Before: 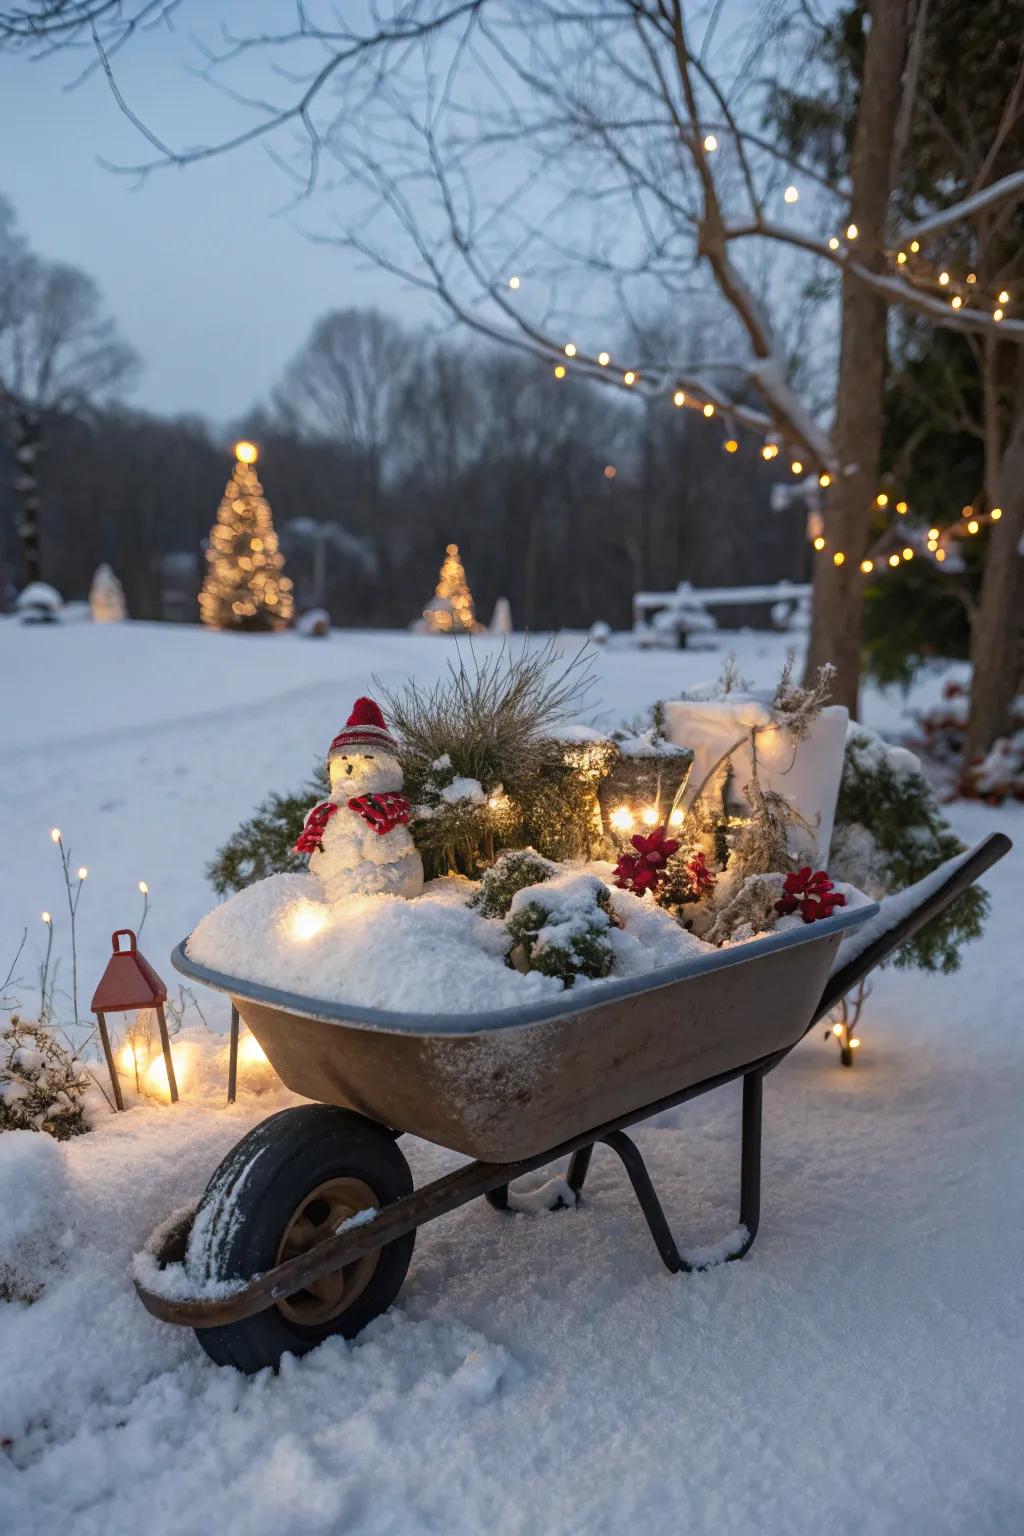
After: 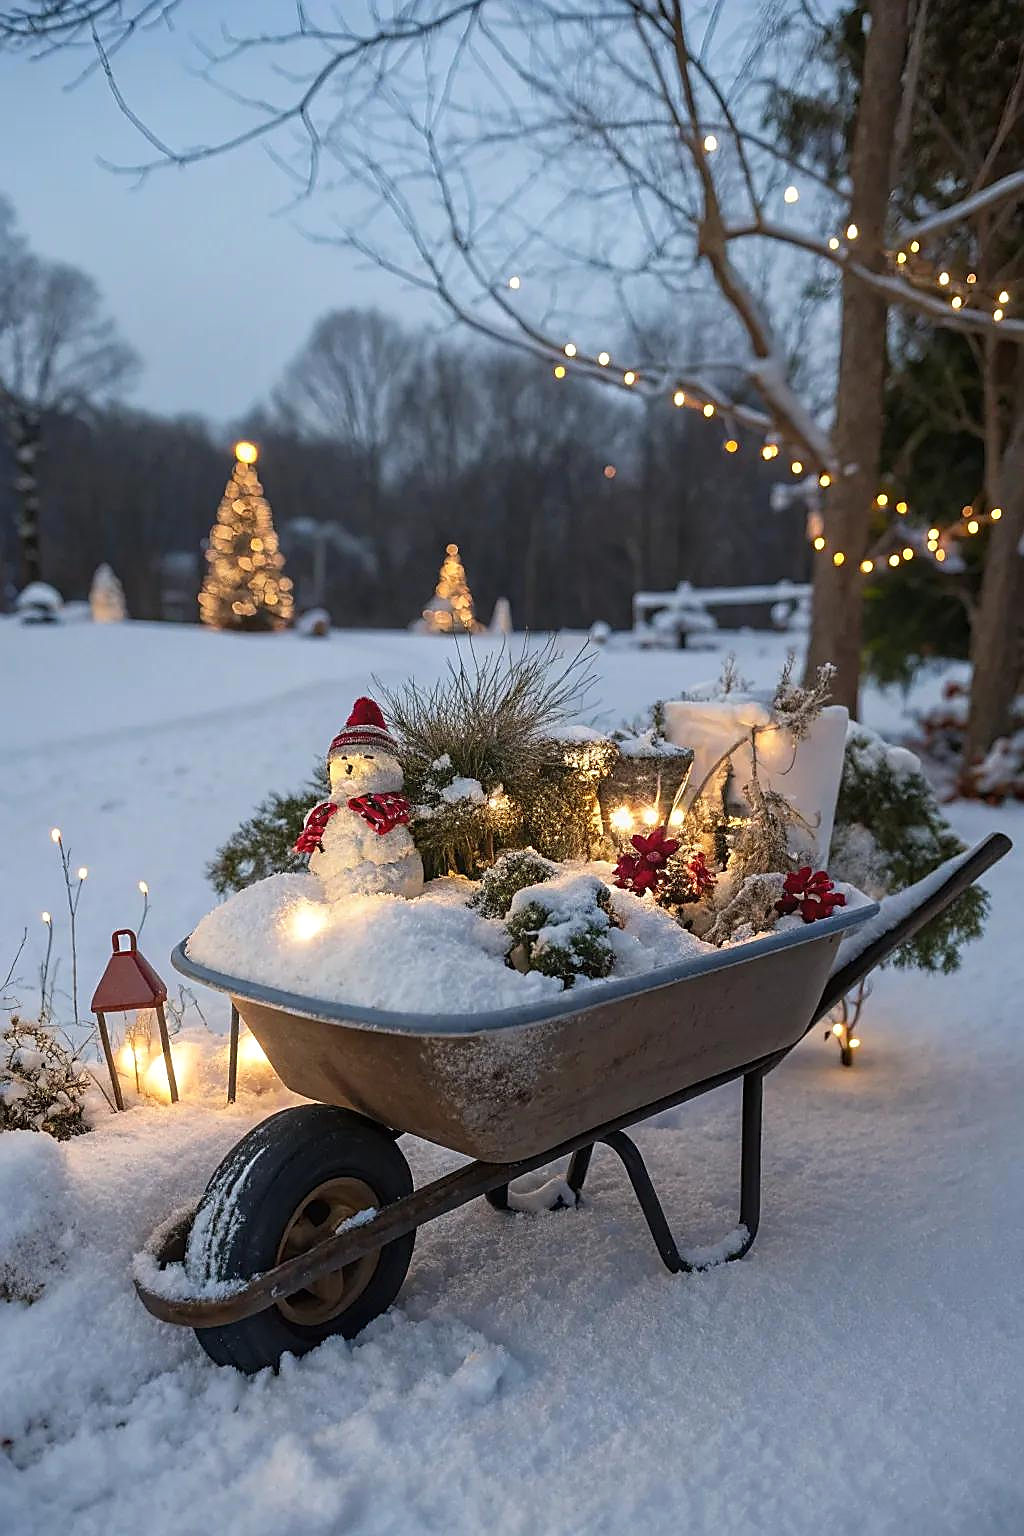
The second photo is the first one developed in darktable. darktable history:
exposure: exposure 0.074 EV, compensate highlight preservation false
sharpen: radius 1.42, amount 1.258, threshold 0.805
